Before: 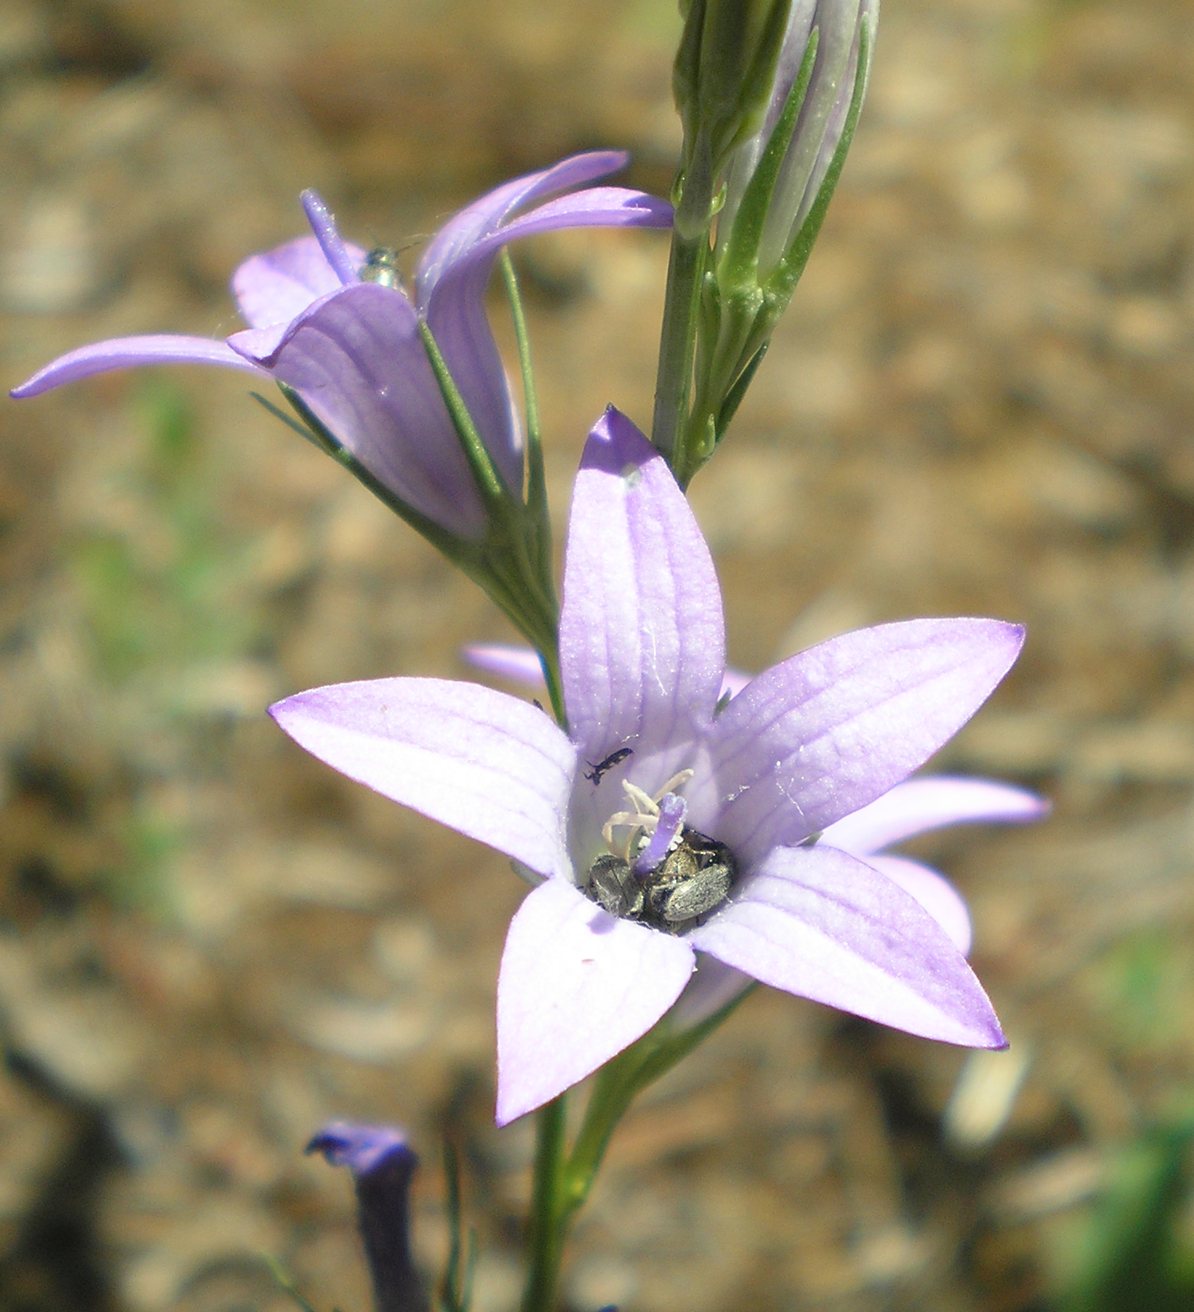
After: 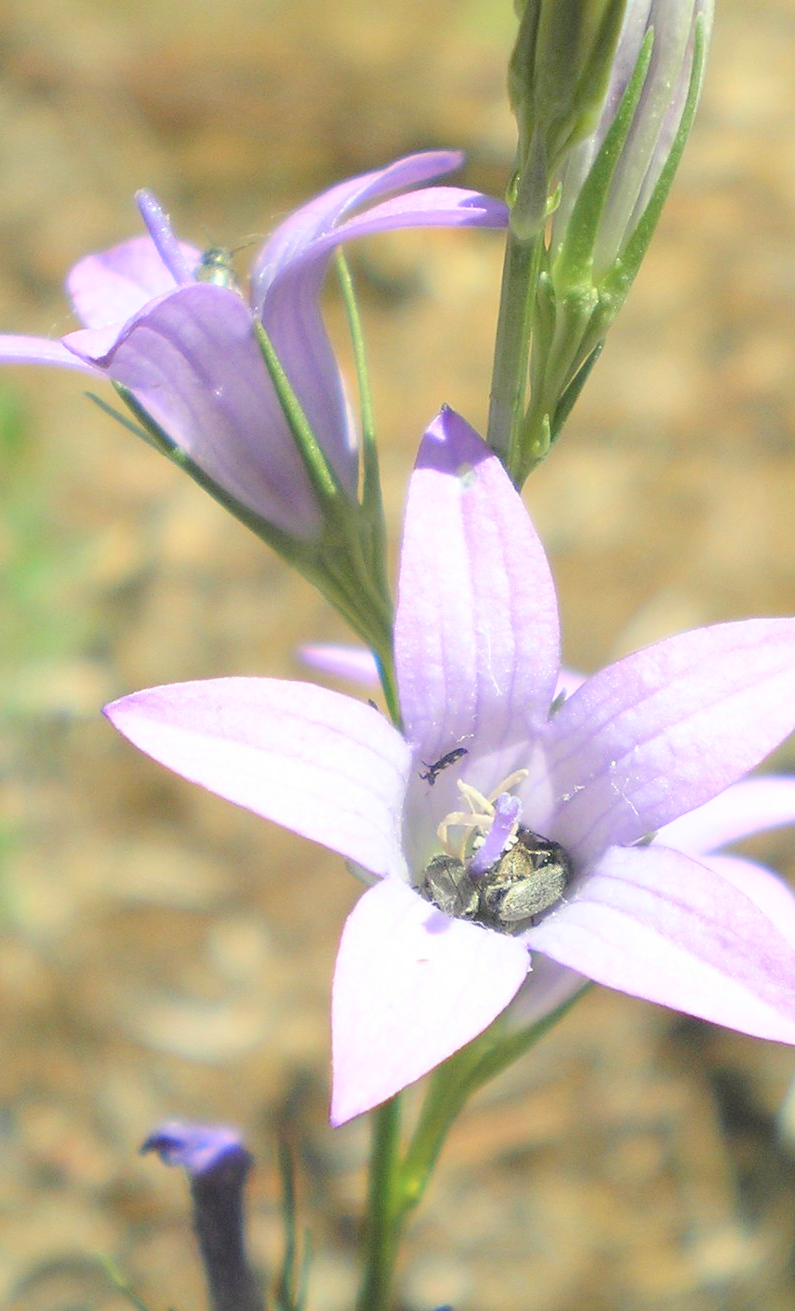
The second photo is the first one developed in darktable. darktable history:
crop and rotate: left 13.83%, right 19.511%
contrast brightness saturation: contrast 0.1, brightness 0.298, saturation 0.139
